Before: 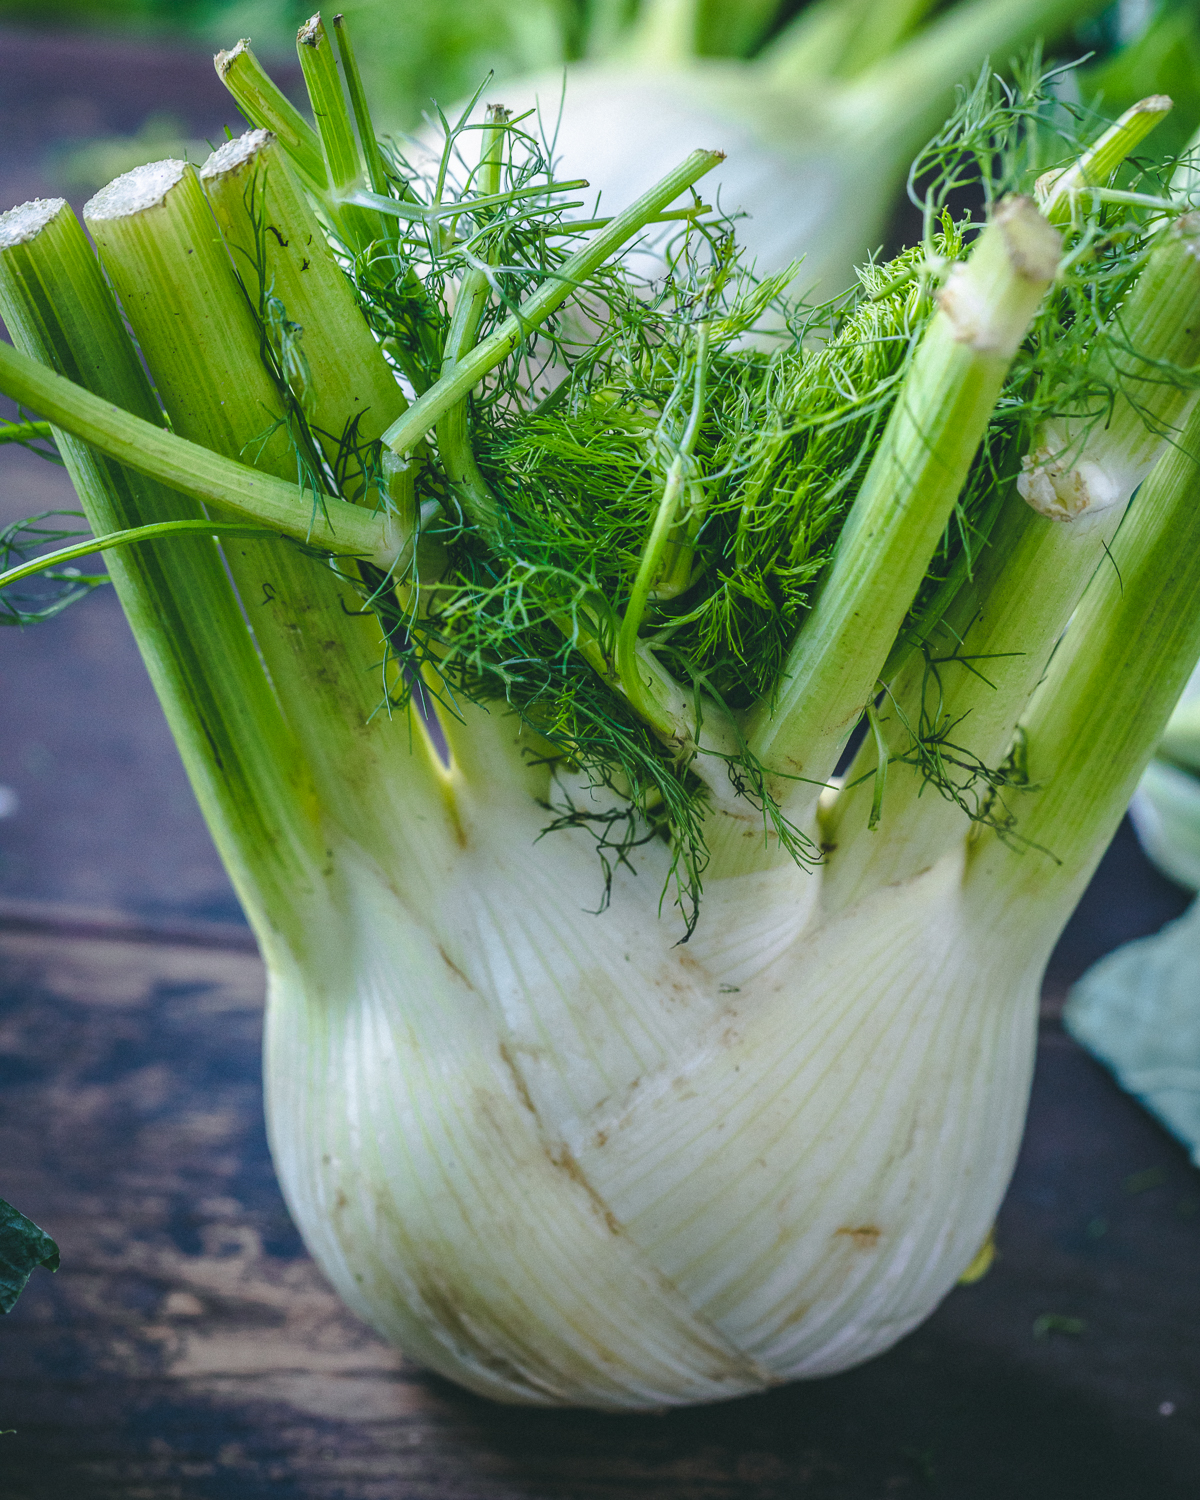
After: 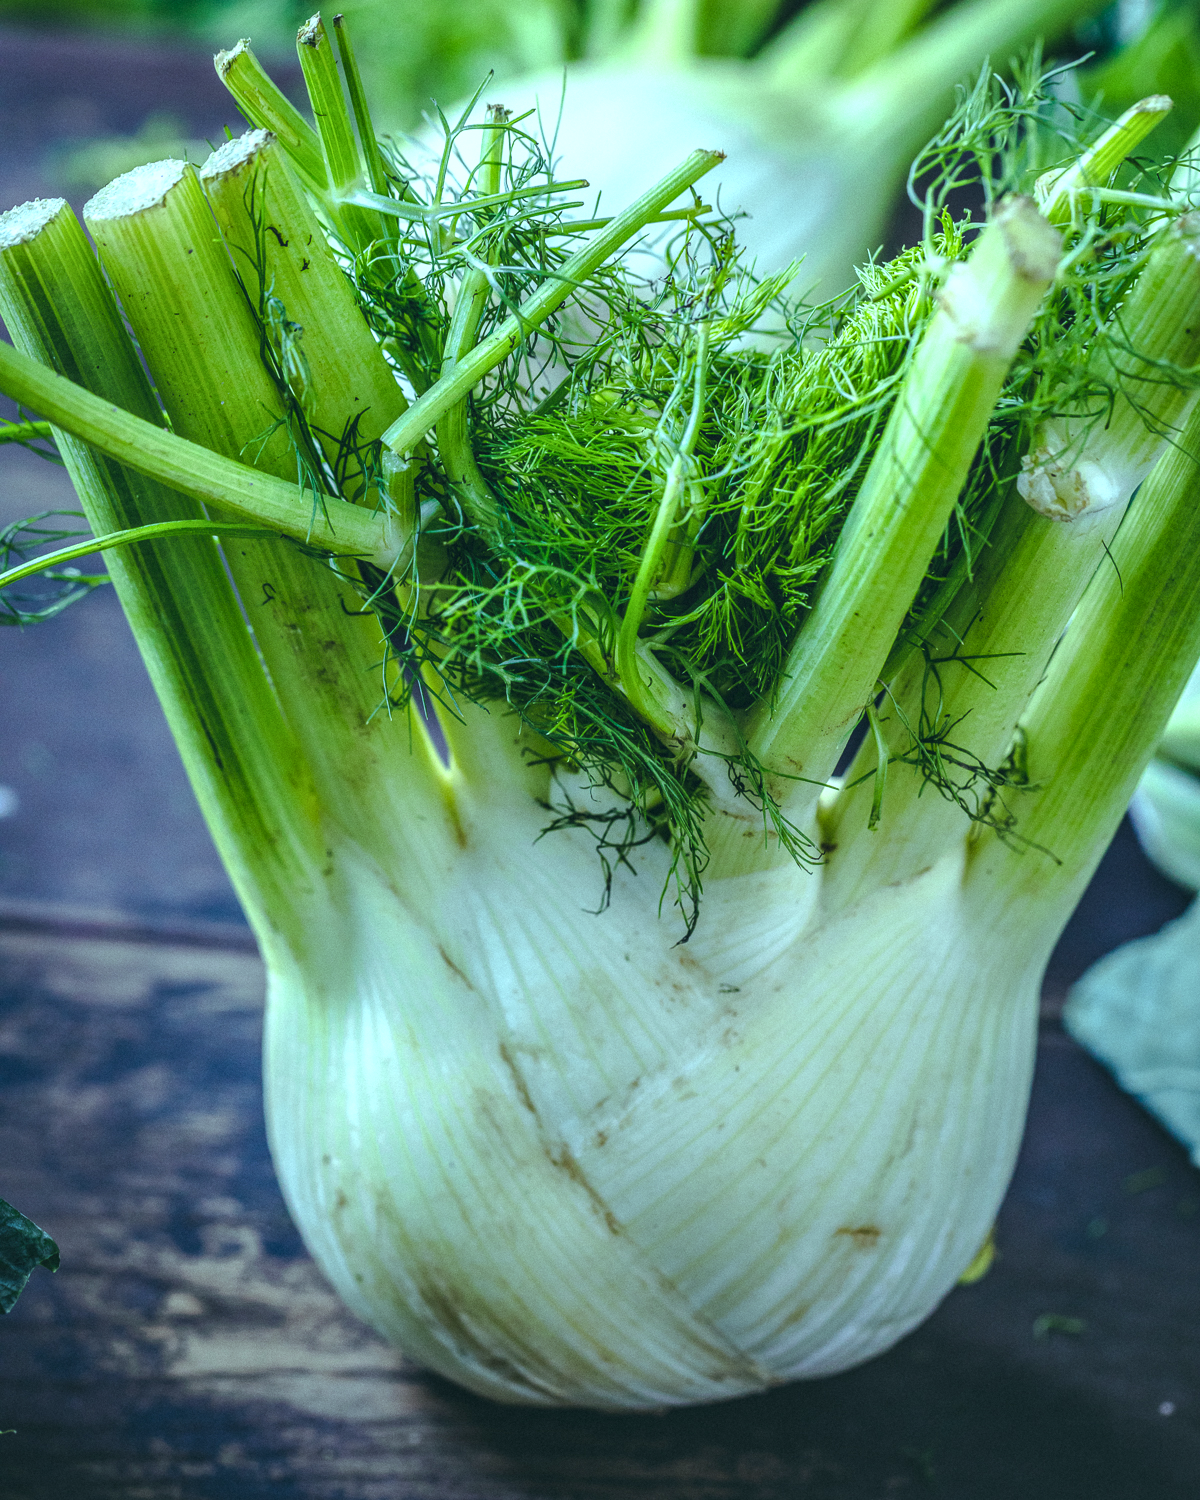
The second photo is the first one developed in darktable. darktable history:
color balance: mode lift, gamma, gain (sRGB), lift [0.997, 0.979, 1.021, 1.011], gamma [1, 1.084, 0.916, 0.998], gain [1, 0.87, 1.13, 1.101], contrast 4.55%, contrast fulcrum 38.24%, output saturation 104.09%
local contrast: on, module defaults
